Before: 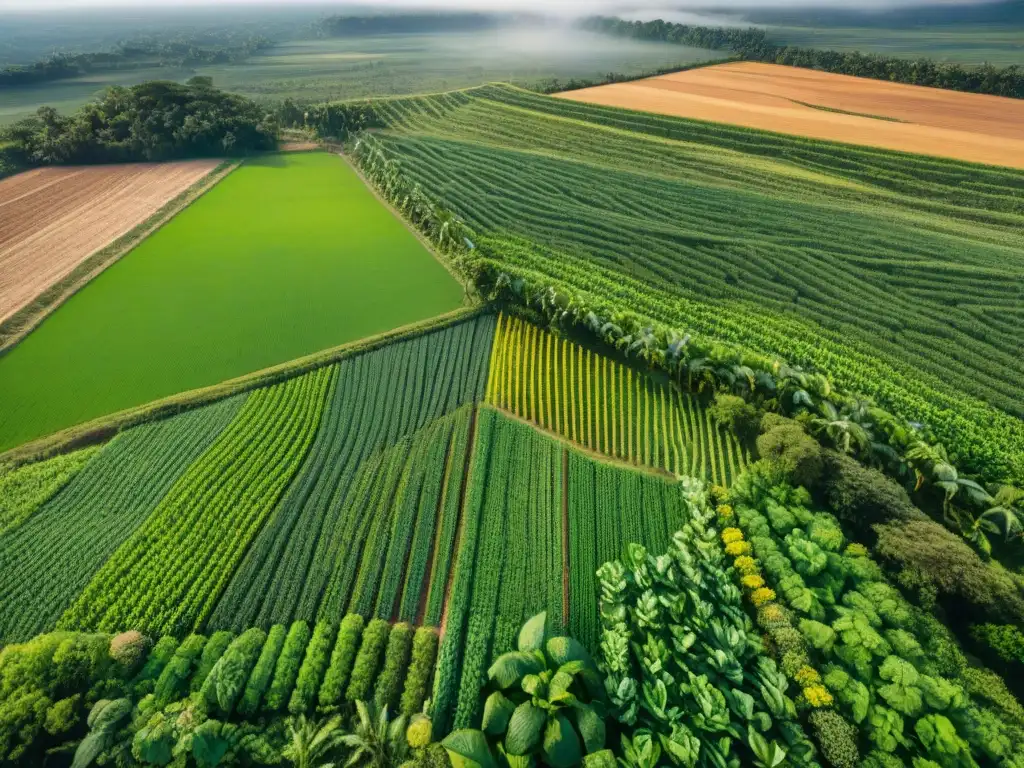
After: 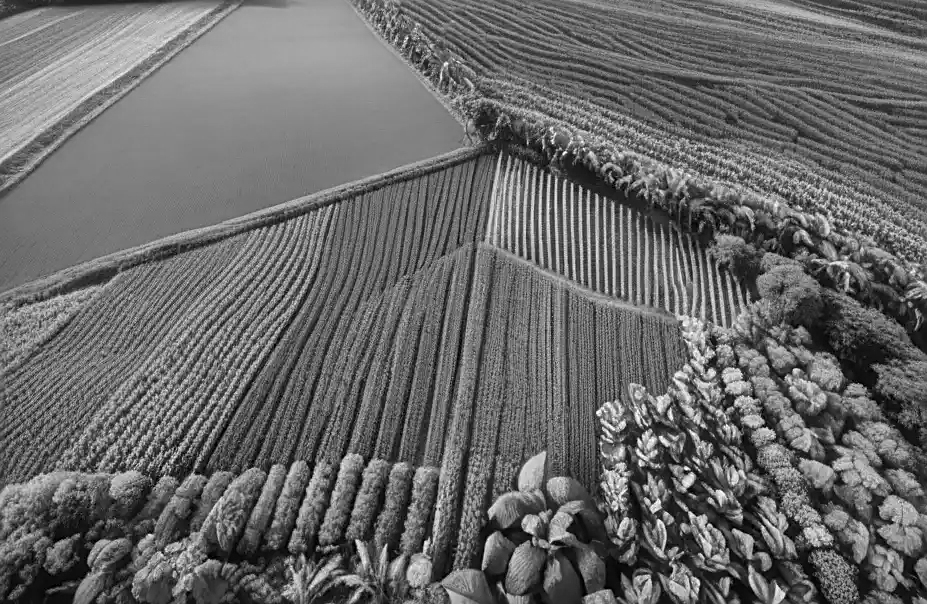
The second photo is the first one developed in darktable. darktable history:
sharpen: on, module defaults
monochrome: on, module defaults
crop: top 20.916%, right 9.437%, bottom 0.316%
